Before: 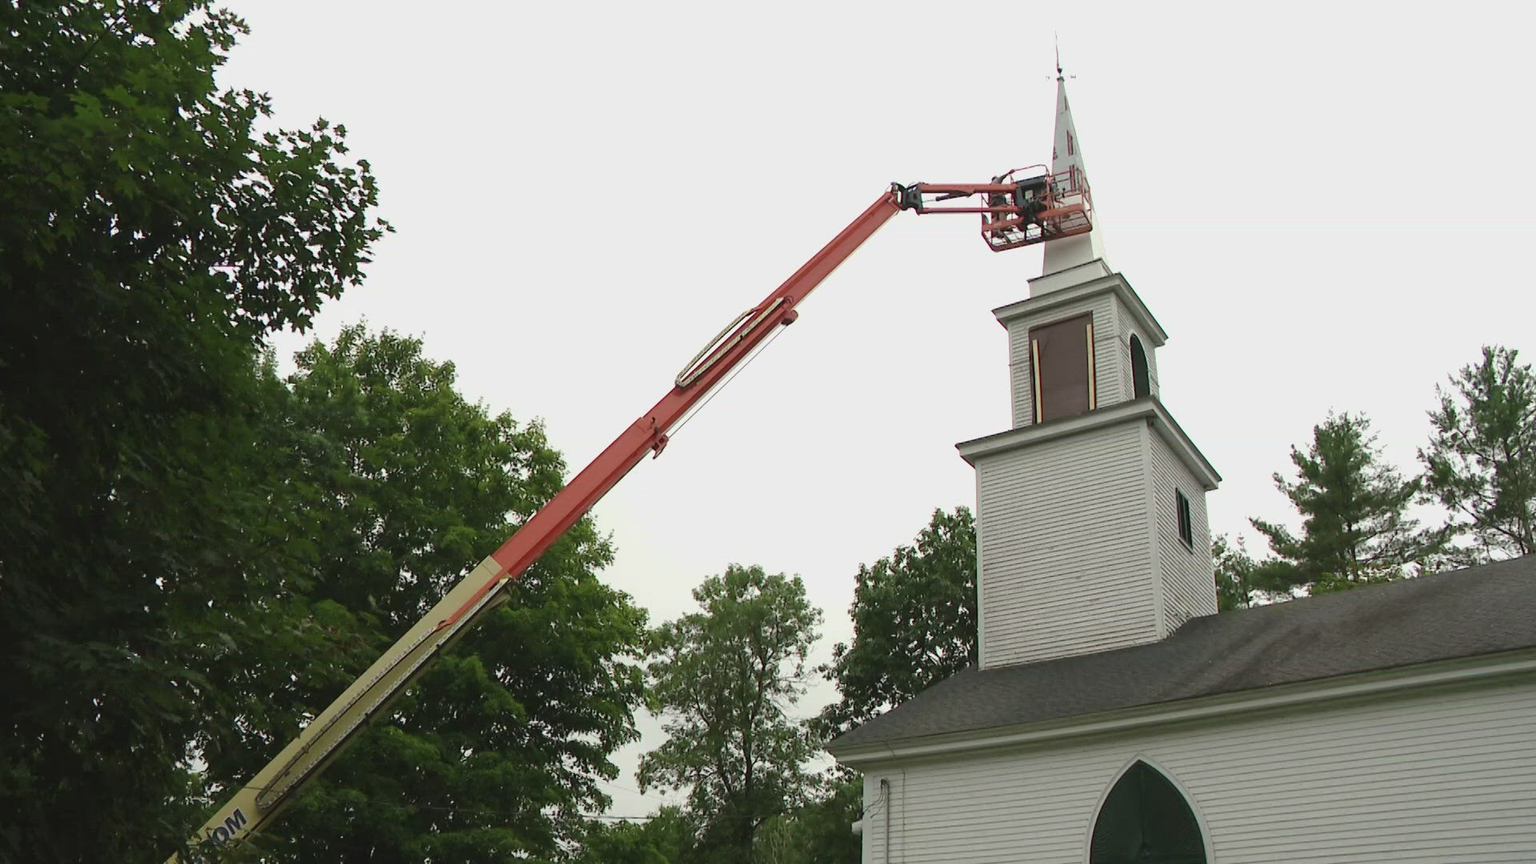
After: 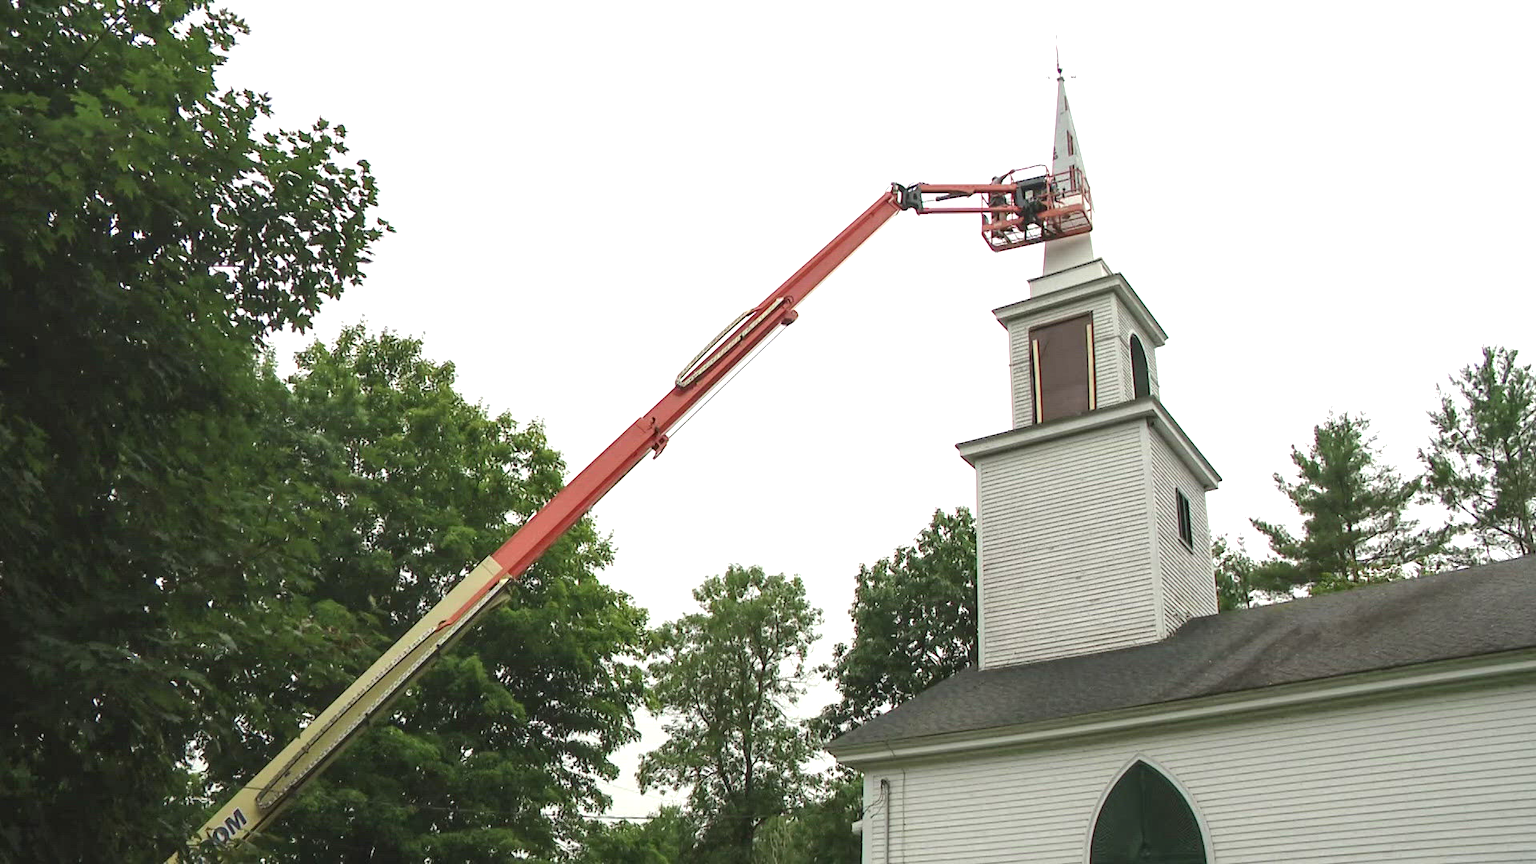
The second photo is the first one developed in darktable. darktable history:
exposure: exposure 0.6 EV, compensate highlight preservation false
local contrast: detail 130%
